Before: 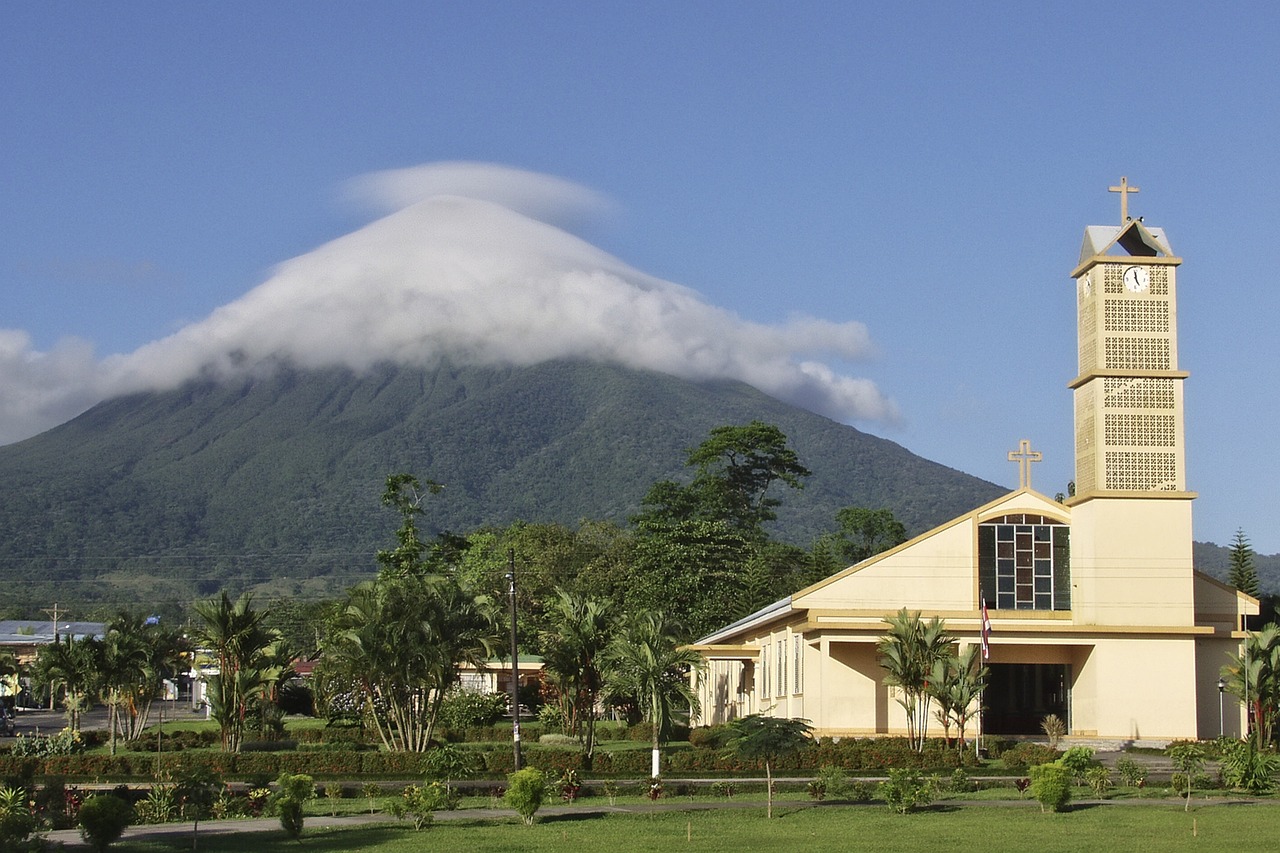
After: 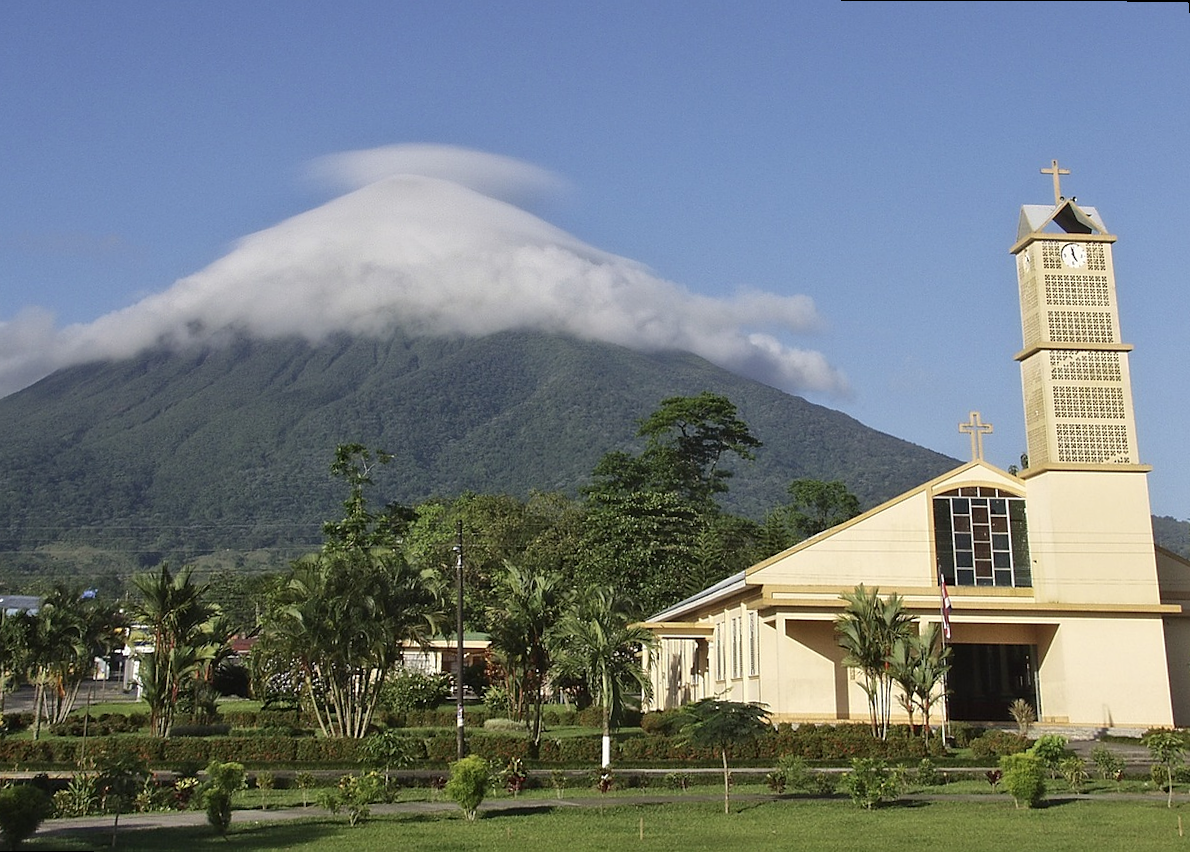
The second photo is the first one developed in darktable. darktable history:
contrast brightness saturation: saturation -0.05
rotate and perspective: rotation 0.215°, lens shift (vertical) -0.139, crop left 0.069, crop right 0.939, crop top 0.002, crop bottom 0.996
sharpen: amount 0.2
